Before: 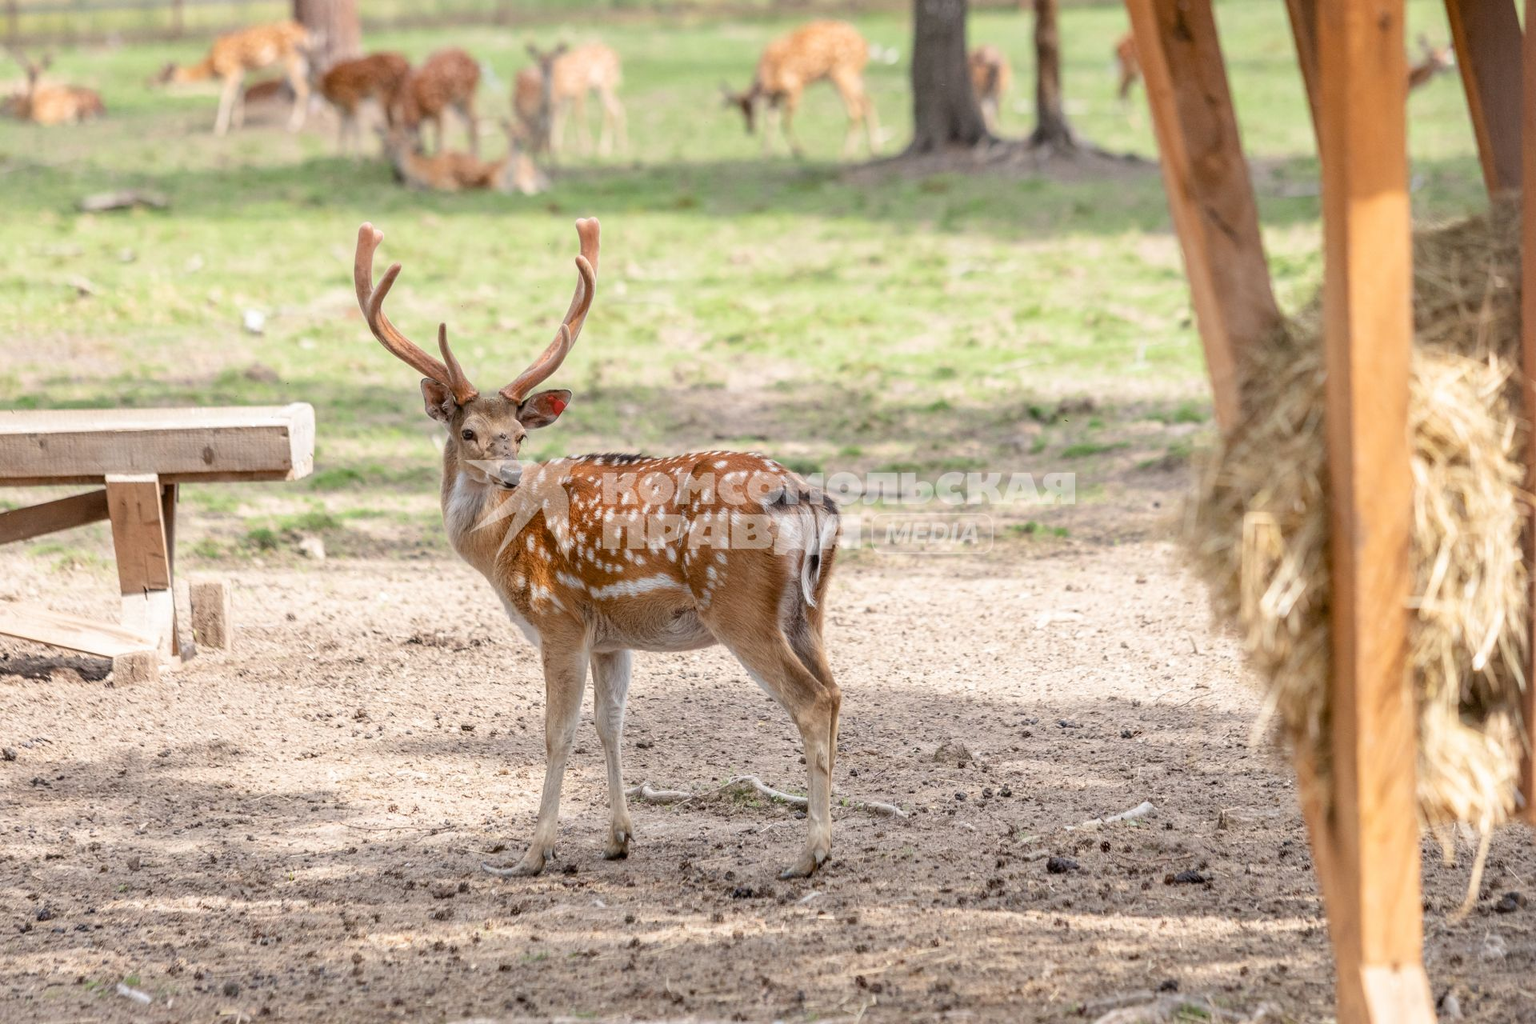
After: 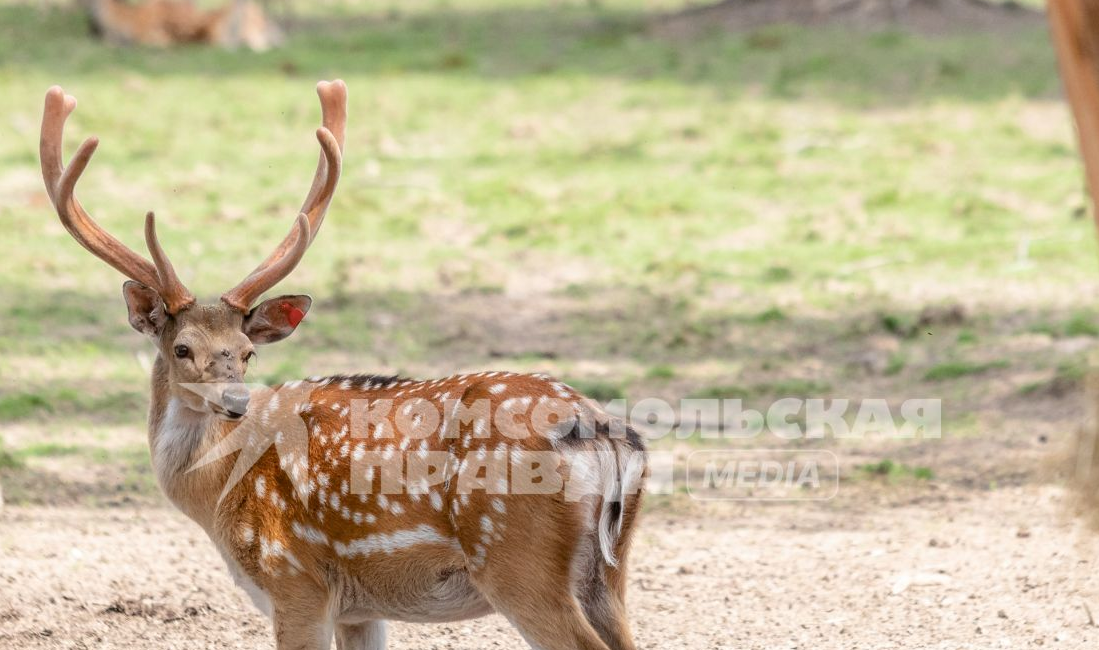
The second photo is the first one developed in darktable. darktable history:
crop: left 21.041%, top 15.058%, right 21.688%, bottom 34.113%
